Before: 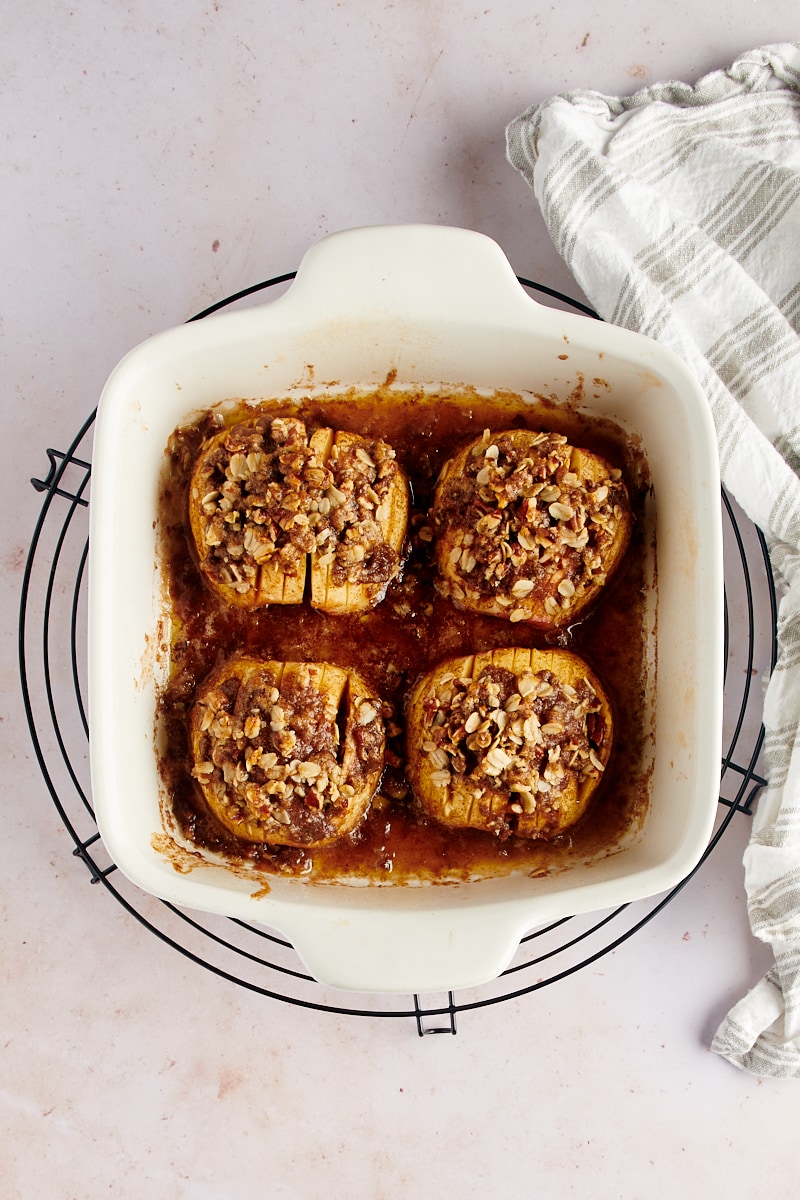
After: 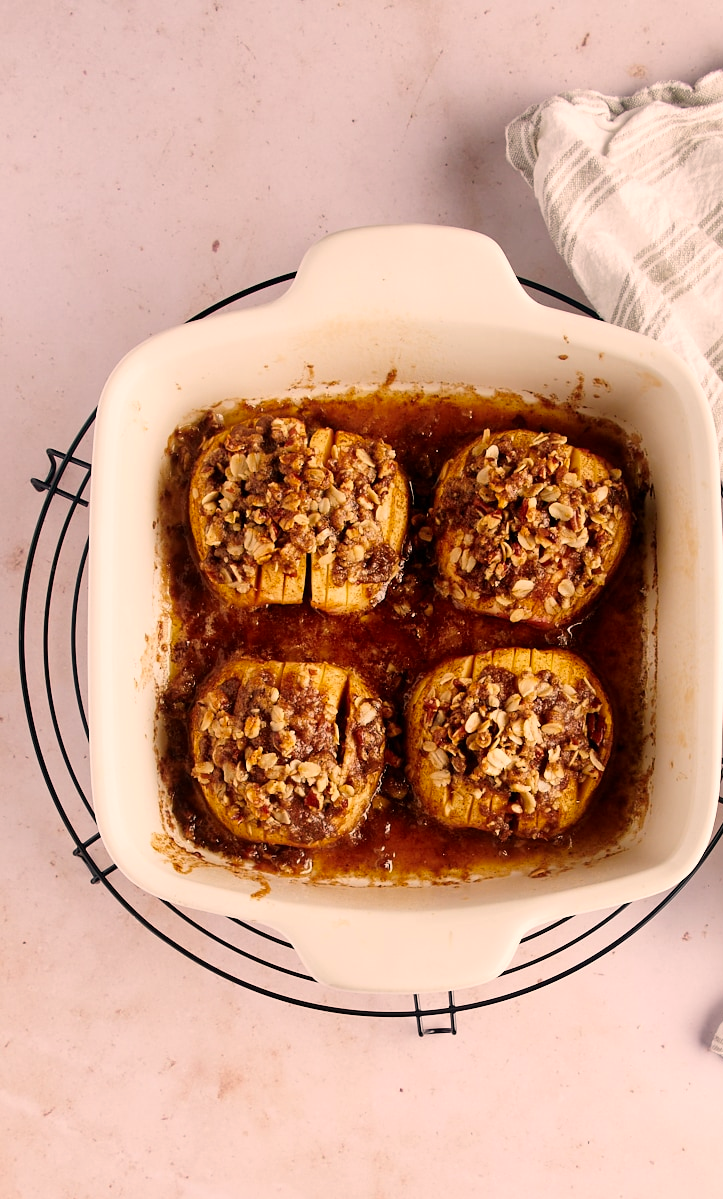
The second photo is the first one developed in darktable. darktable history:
color correction: highlights a* 11.96, highlights b* 11.58
crop: right 9.509%, bottom 0.031%
